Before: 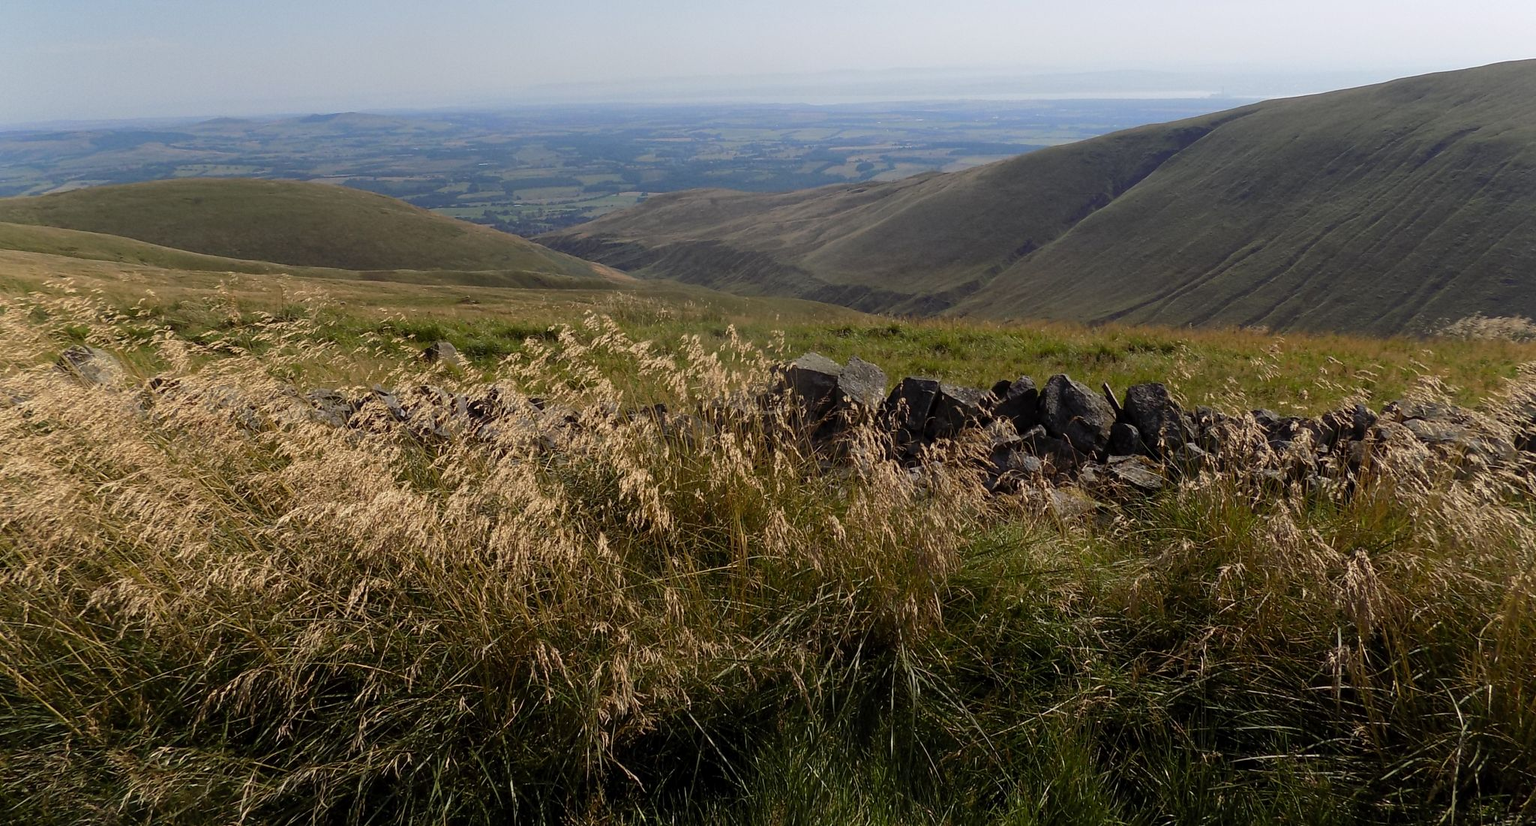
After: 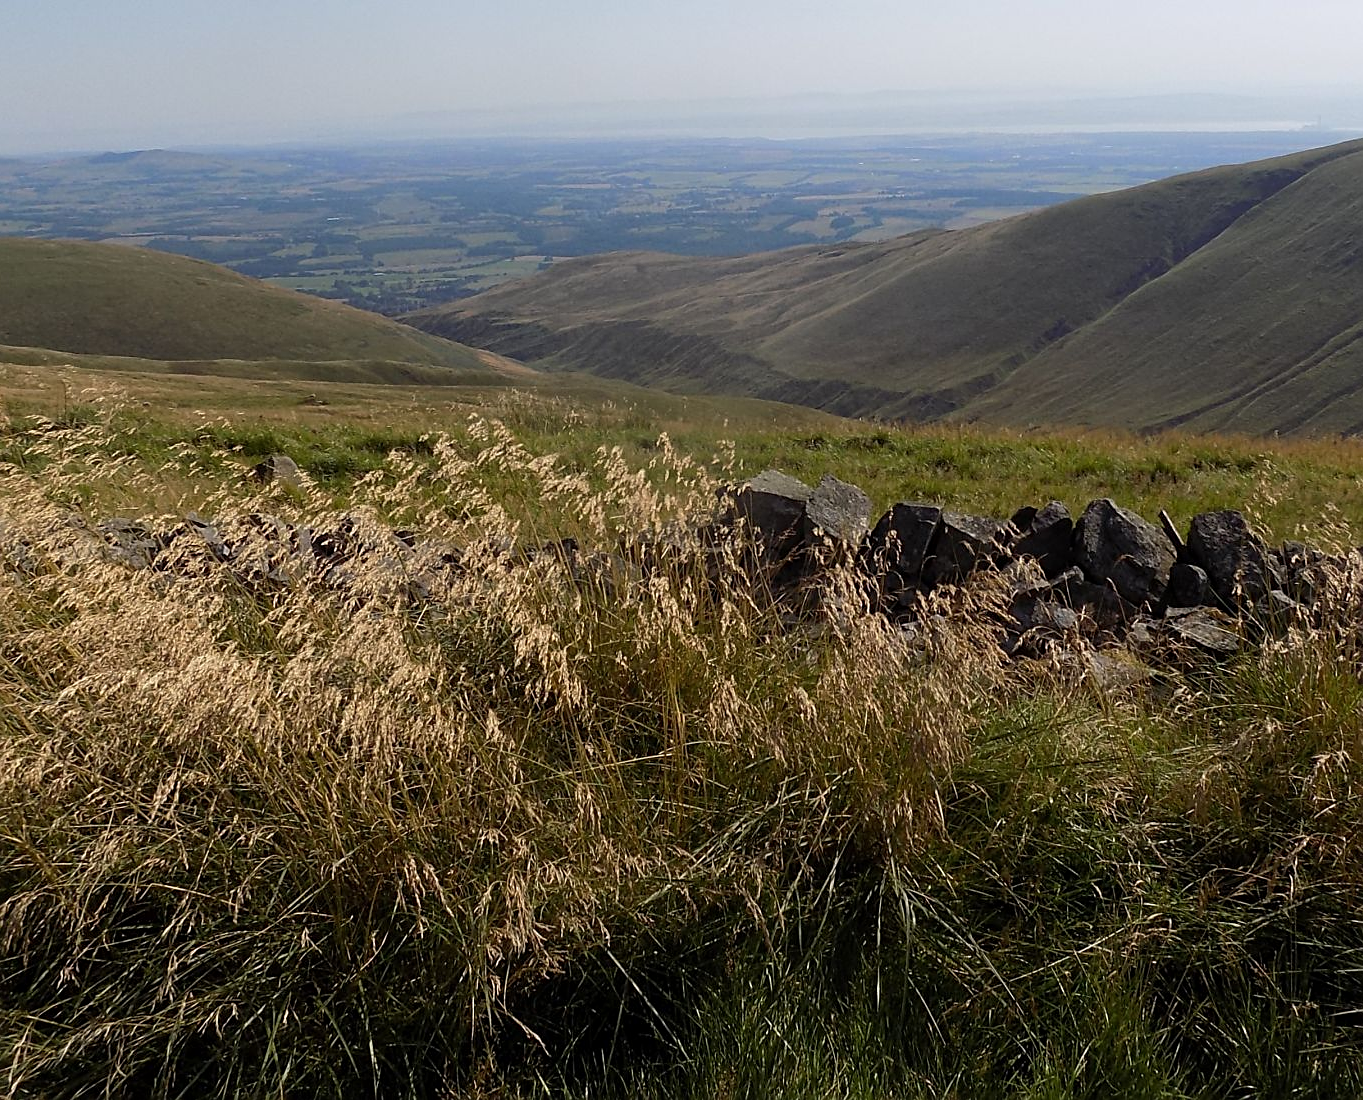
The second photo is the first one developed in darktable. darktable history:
crop and rotate: left 15.19%, right 18.234%
sharpen: on, module defaults
